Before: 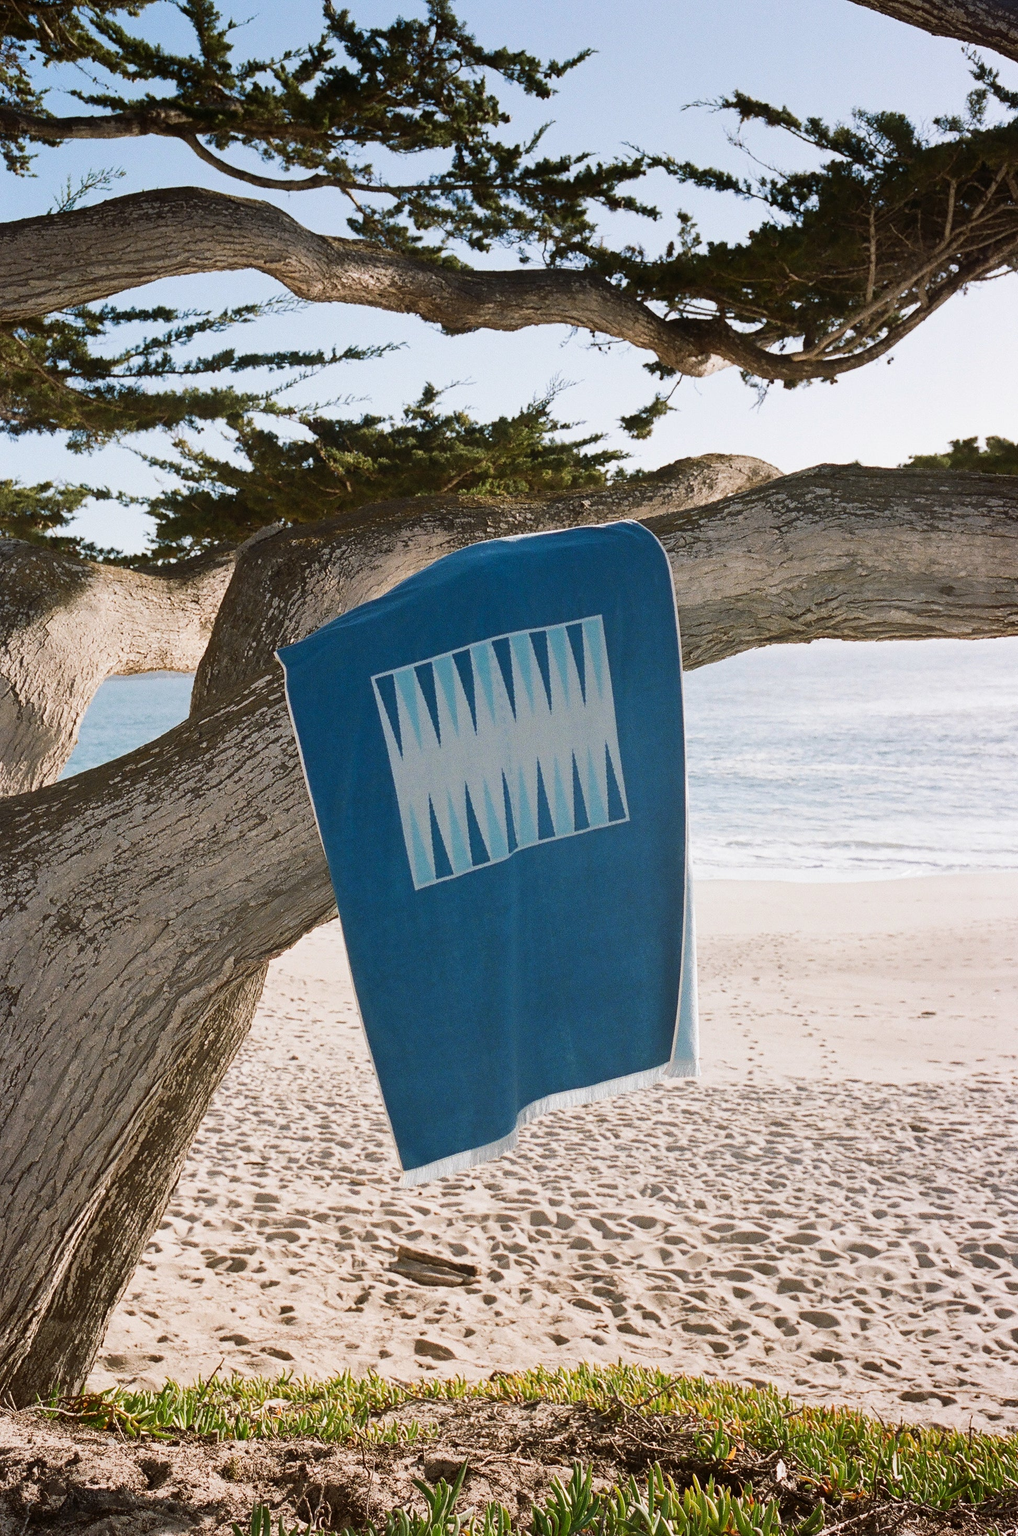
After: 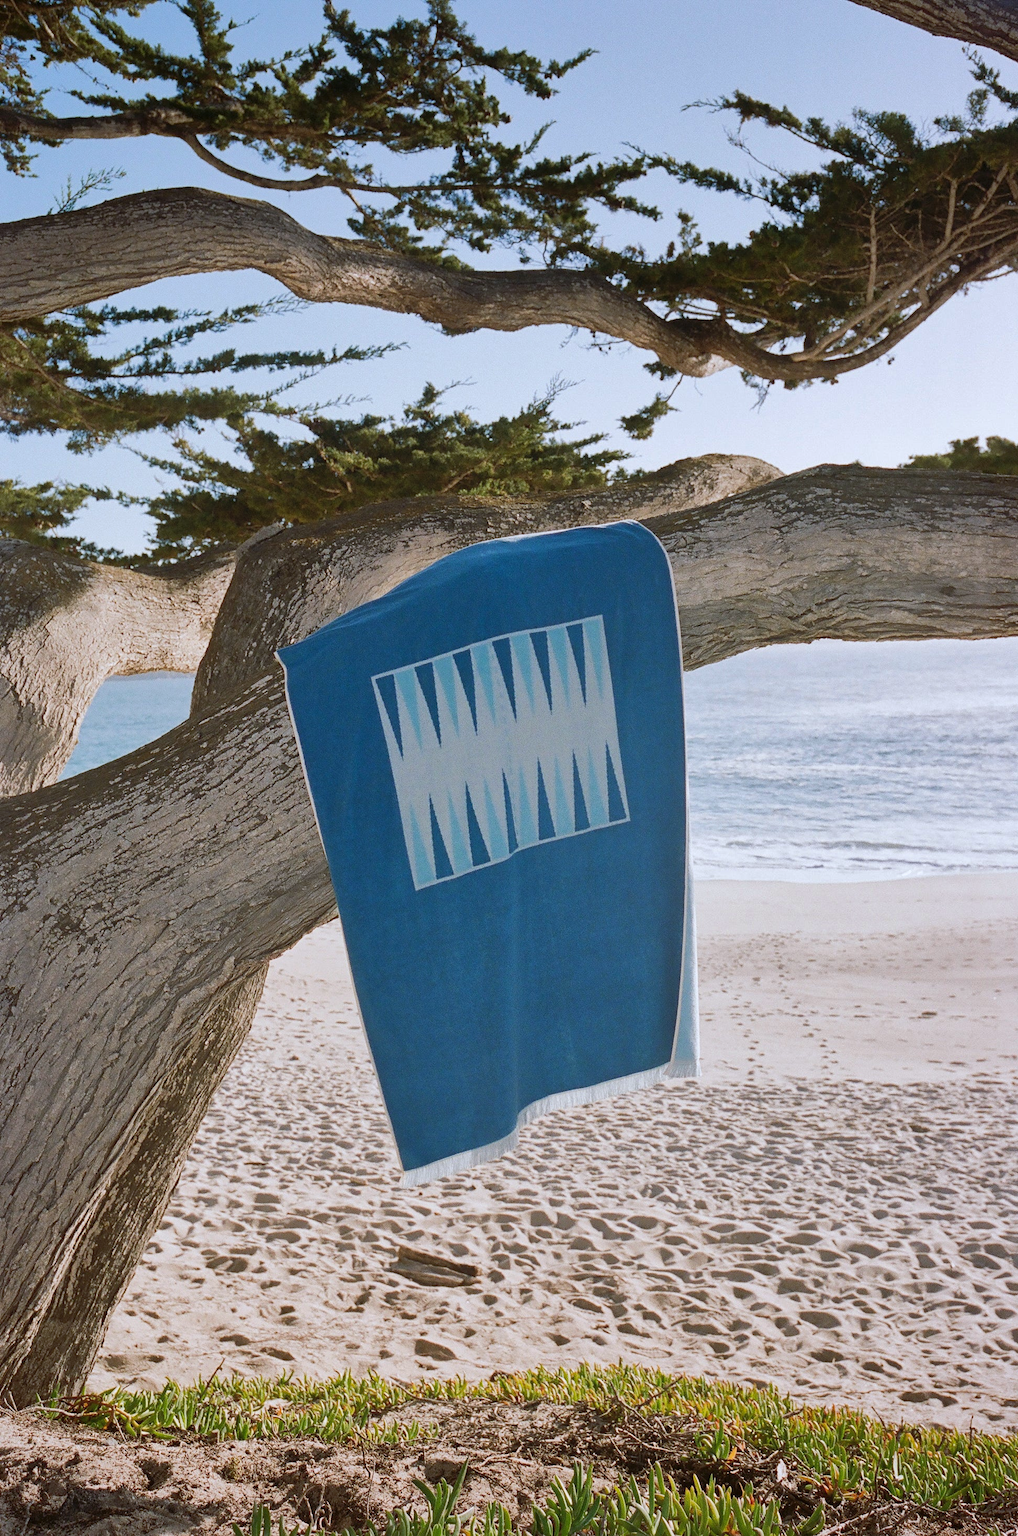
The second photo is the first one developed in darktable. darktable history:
white balance: red 0.974, blue 1.044
shadows and highlights: on, module defaults
